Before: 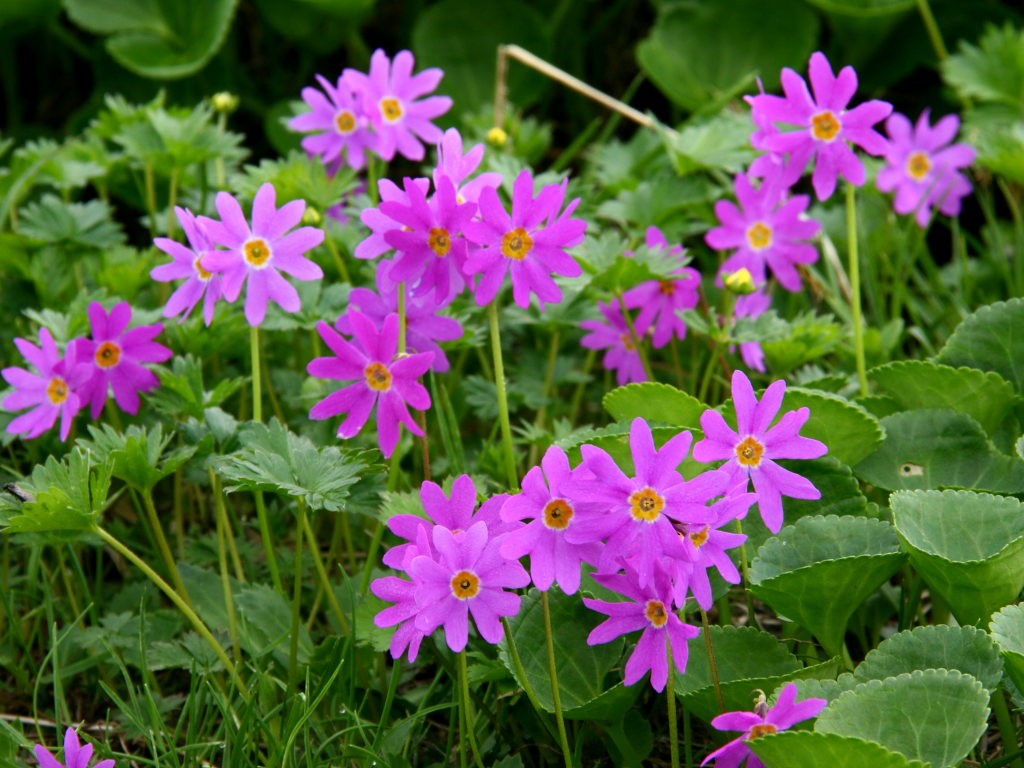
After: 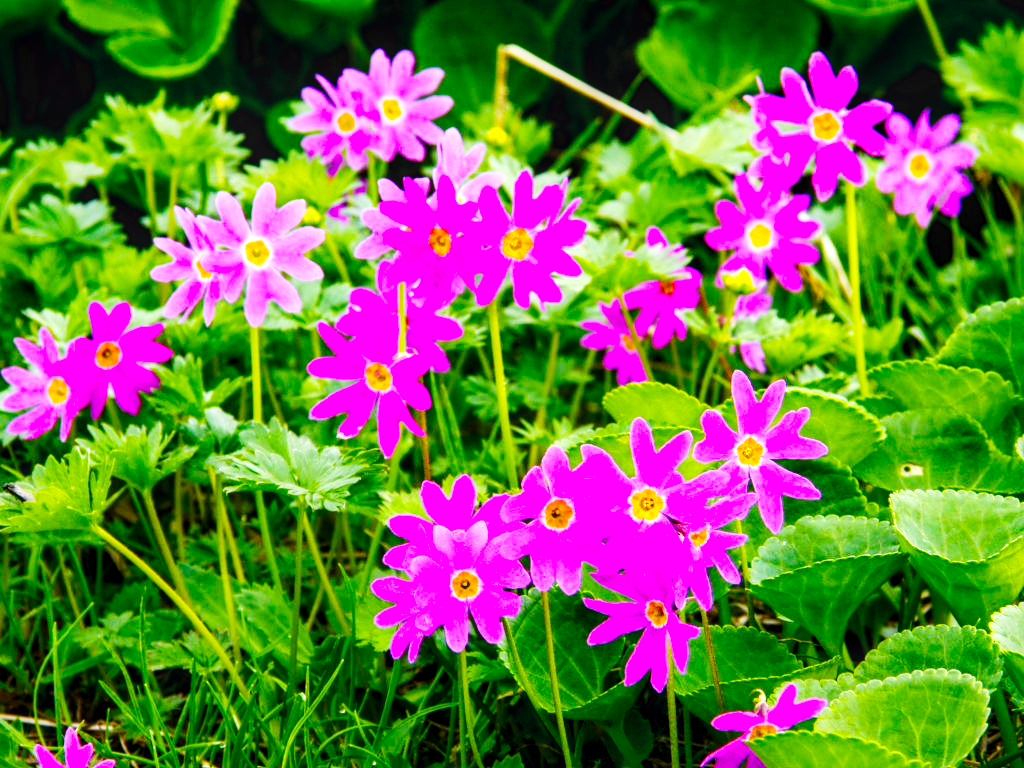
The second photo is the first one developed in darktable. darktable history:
color balance rgb: linear chroma grading › global chroma 15%, perceptual saturation grading › global saturation 30%
base curve: curves: ch0 [(0, 0.003) (0.001, 0.002) (0.006, 0.004) (0.02, 0.022) (0.048, 0.086) (0.094, 0.234) (0.162, 0.431) (0.258, 0.629) (0.385, 0.8) (0.548, 0.918) (0.751, 0.988) (1, 1)], preserve colors none
local contrast: on, module defaults
